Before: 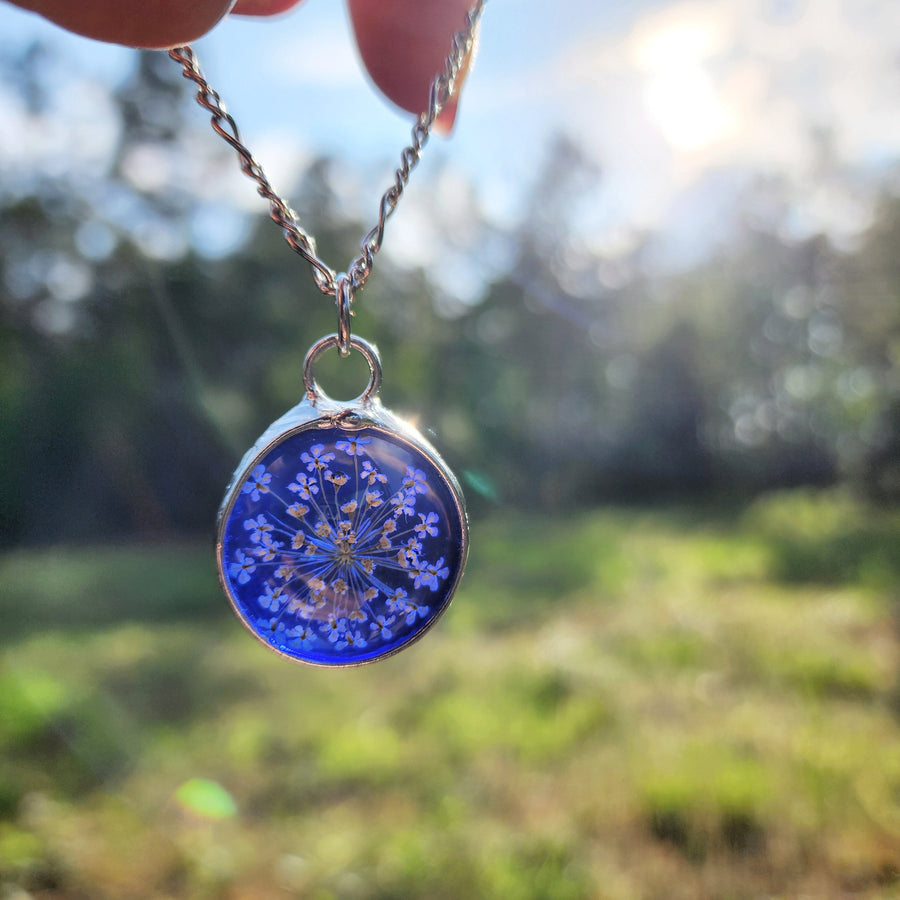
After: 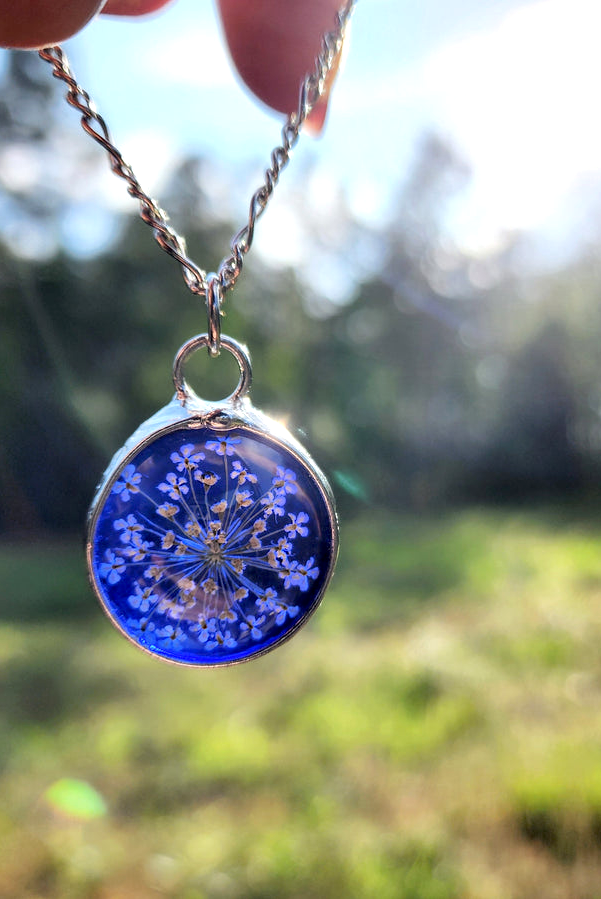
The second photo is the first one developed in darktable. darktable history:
exposure: black level correction 0.01, exposure 0.011 EV, compensate highlight preservation false
crop and rotate: left 14.463%, right 18.665%
tone equalizer: -8 EV -0.419 EV, -7 EV -0.425 EV, -6 EV -0.299 EV, -5 EV -0.242 EV, -3 EV 0.232 EV, -2 EV 0.322 EV, -1 EV 0.393 EV, +0 EV 0.392 EV, edges refinement/feathering 500, mask exposure compensation -1.57 EV, preserve details guided filter
